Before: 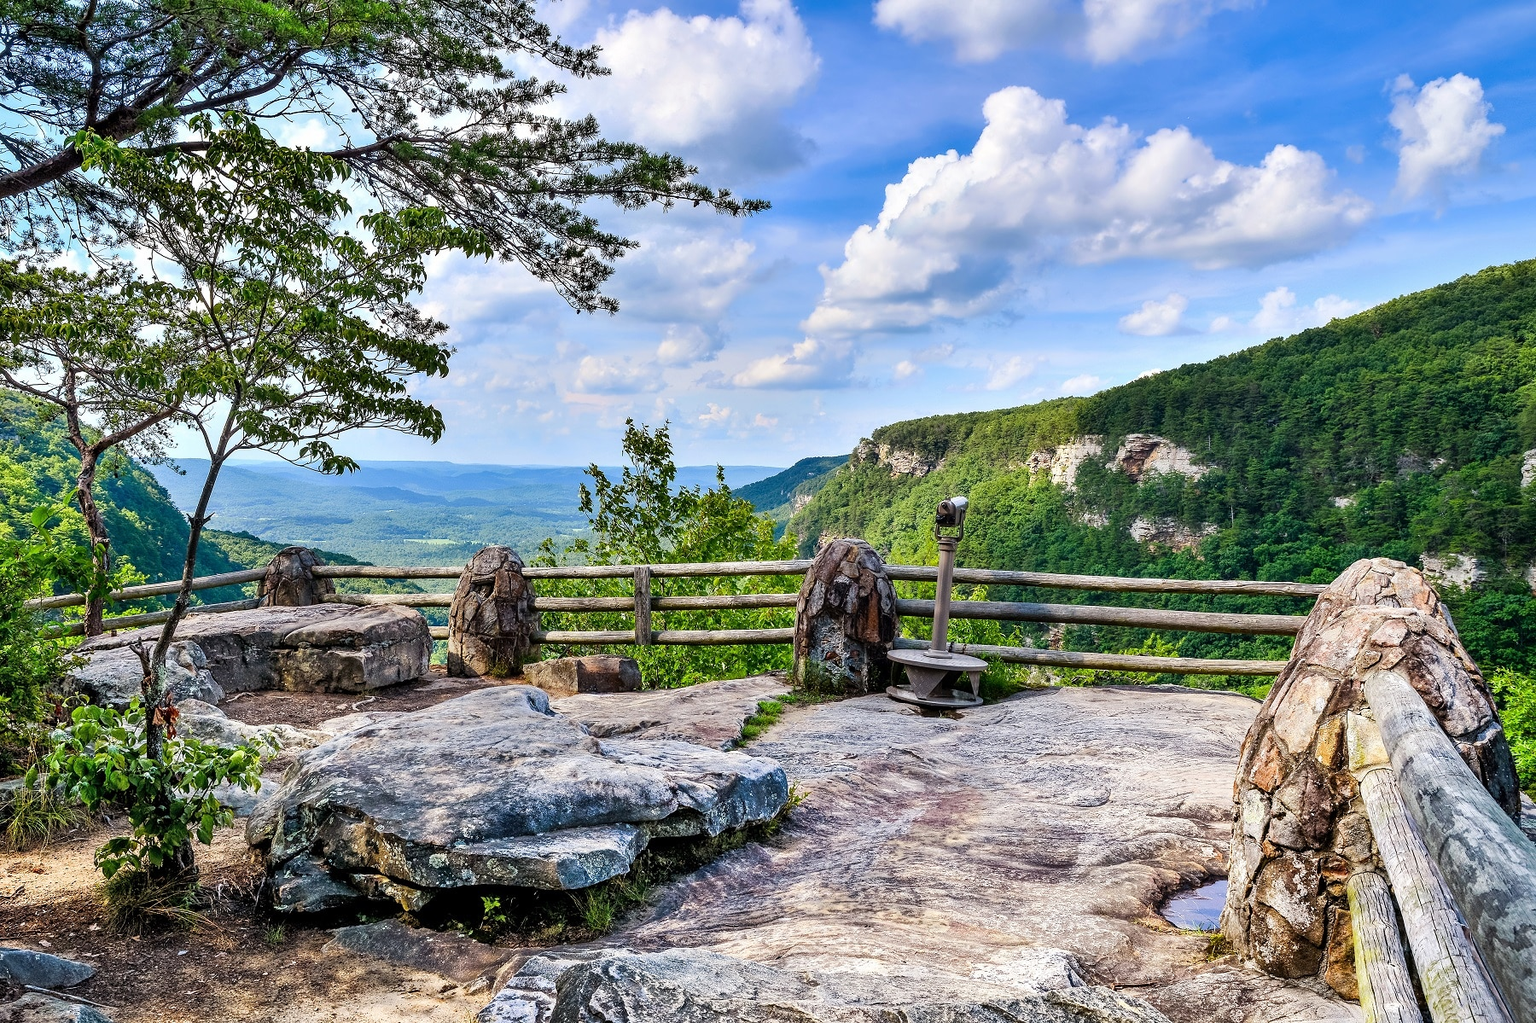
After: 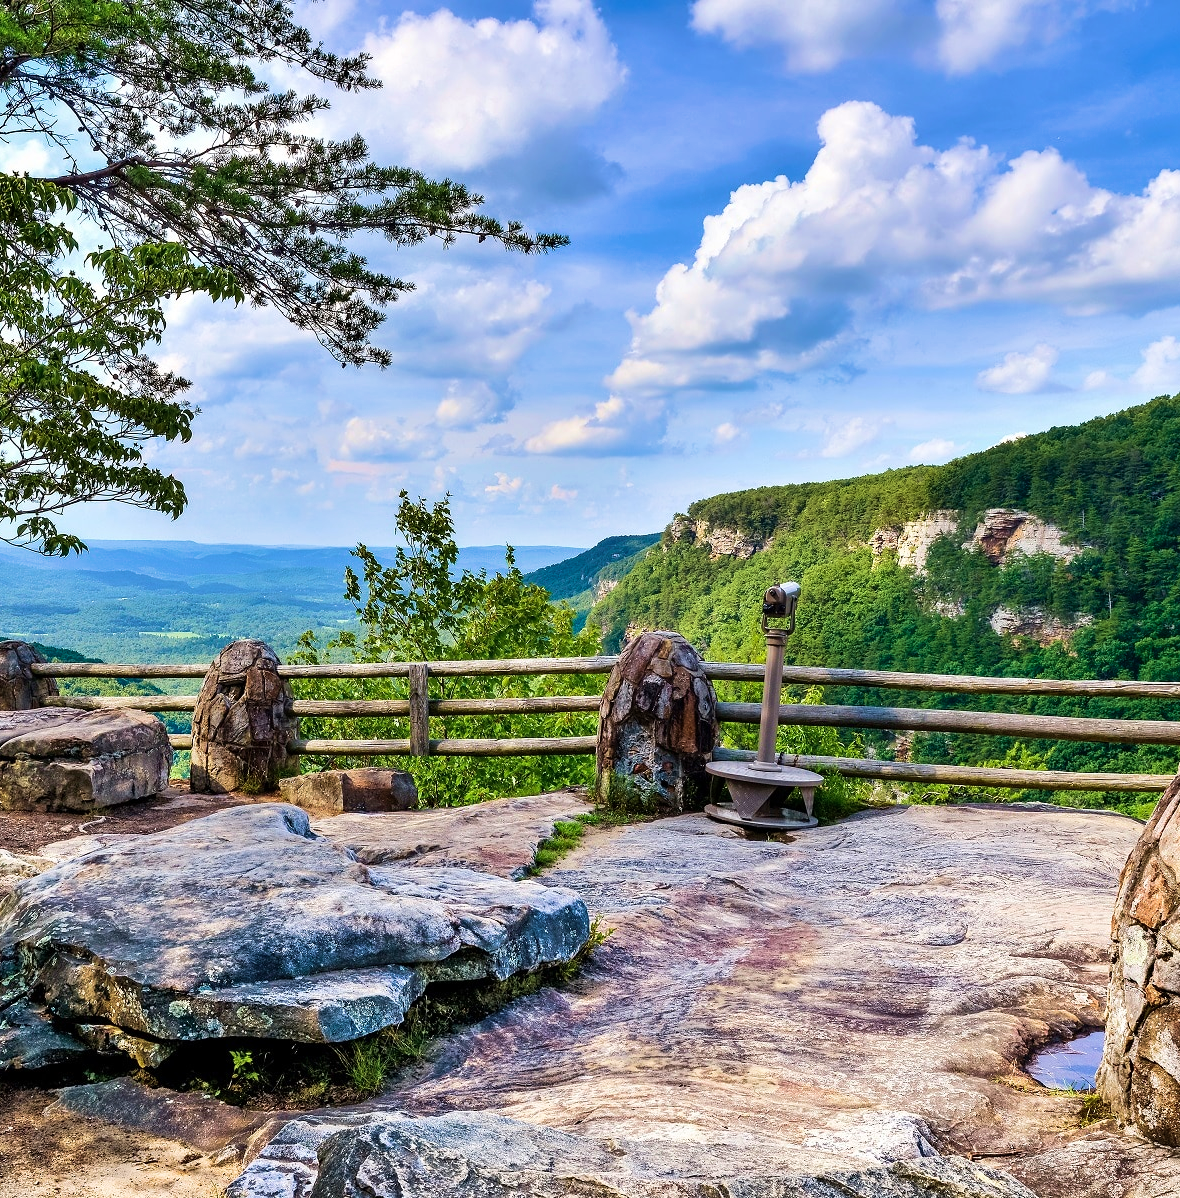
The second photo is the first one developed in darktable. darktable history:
velvia: strength 49.87%
crop and rotate: left 18.581%, right 15.826%
